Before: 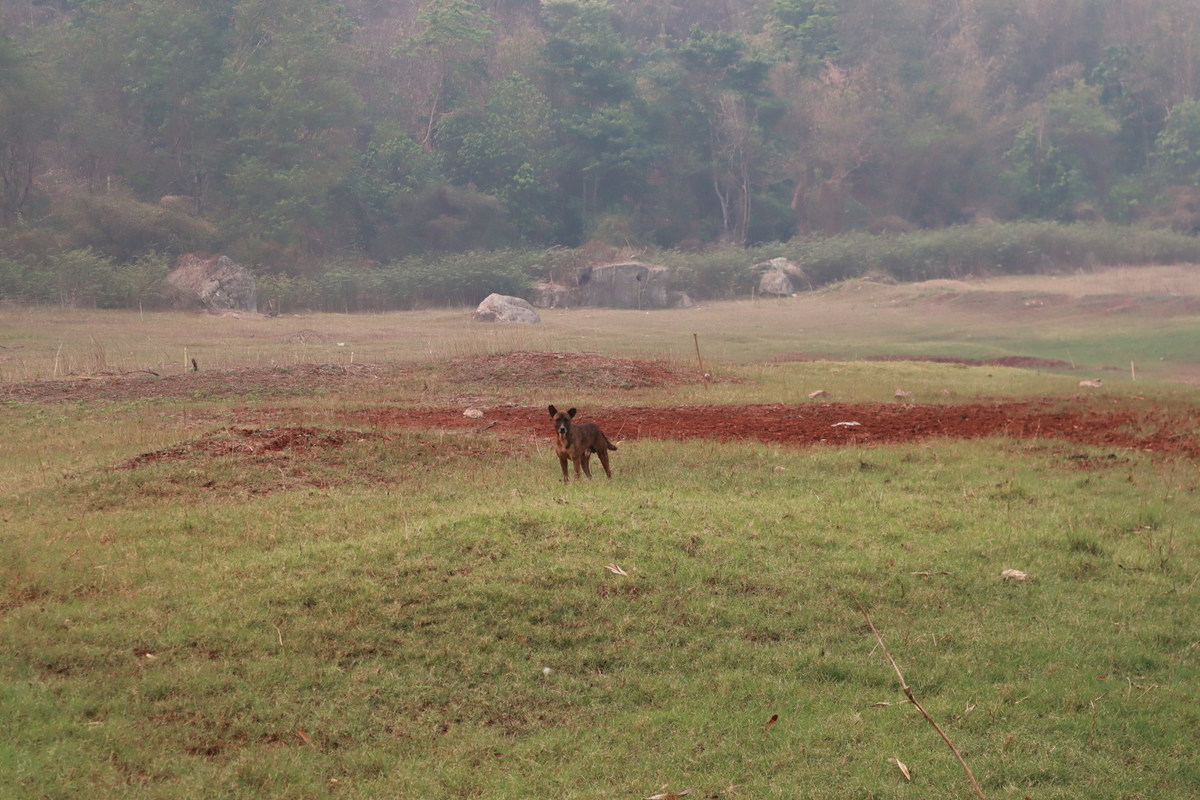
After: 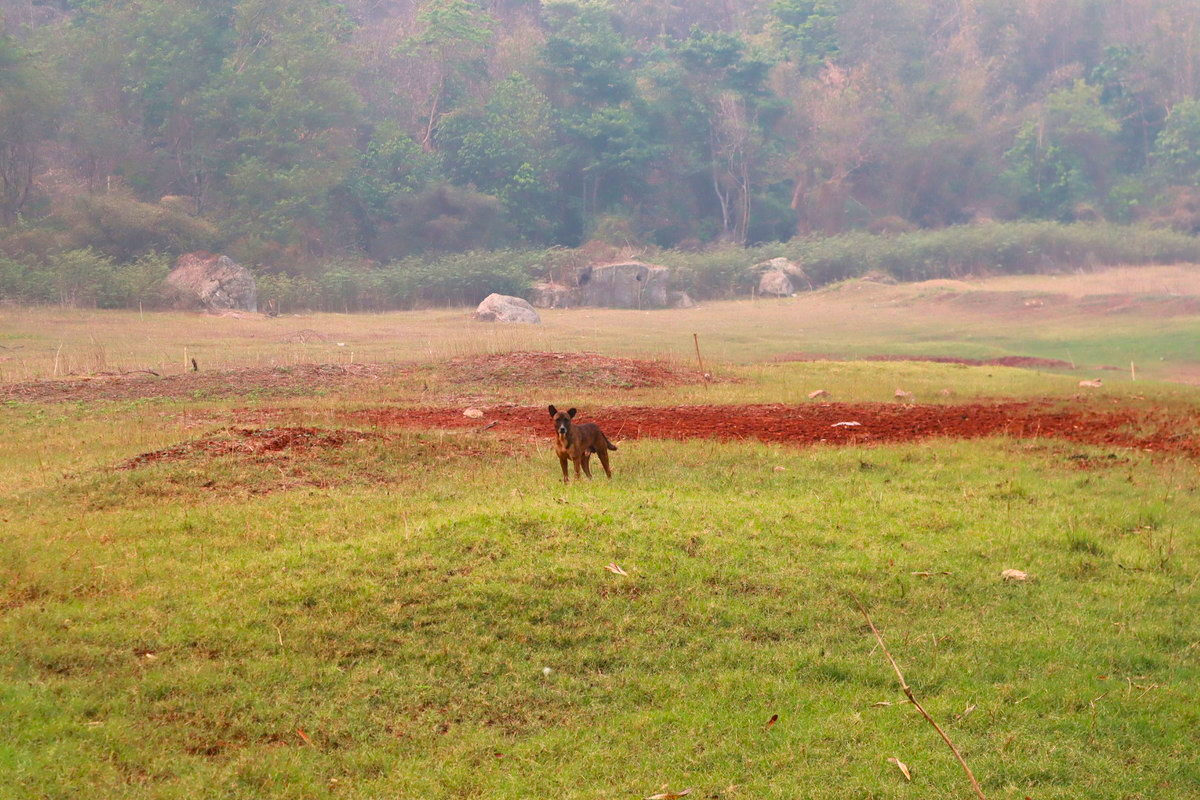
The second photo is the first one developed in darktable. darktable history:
contrast brightness saturation: contrast 0.205, brightness 0.163, saturation 0.23
color balance rgb: perceptual saturation grading › global saturation 30.099%, global vibrance 14.52%
